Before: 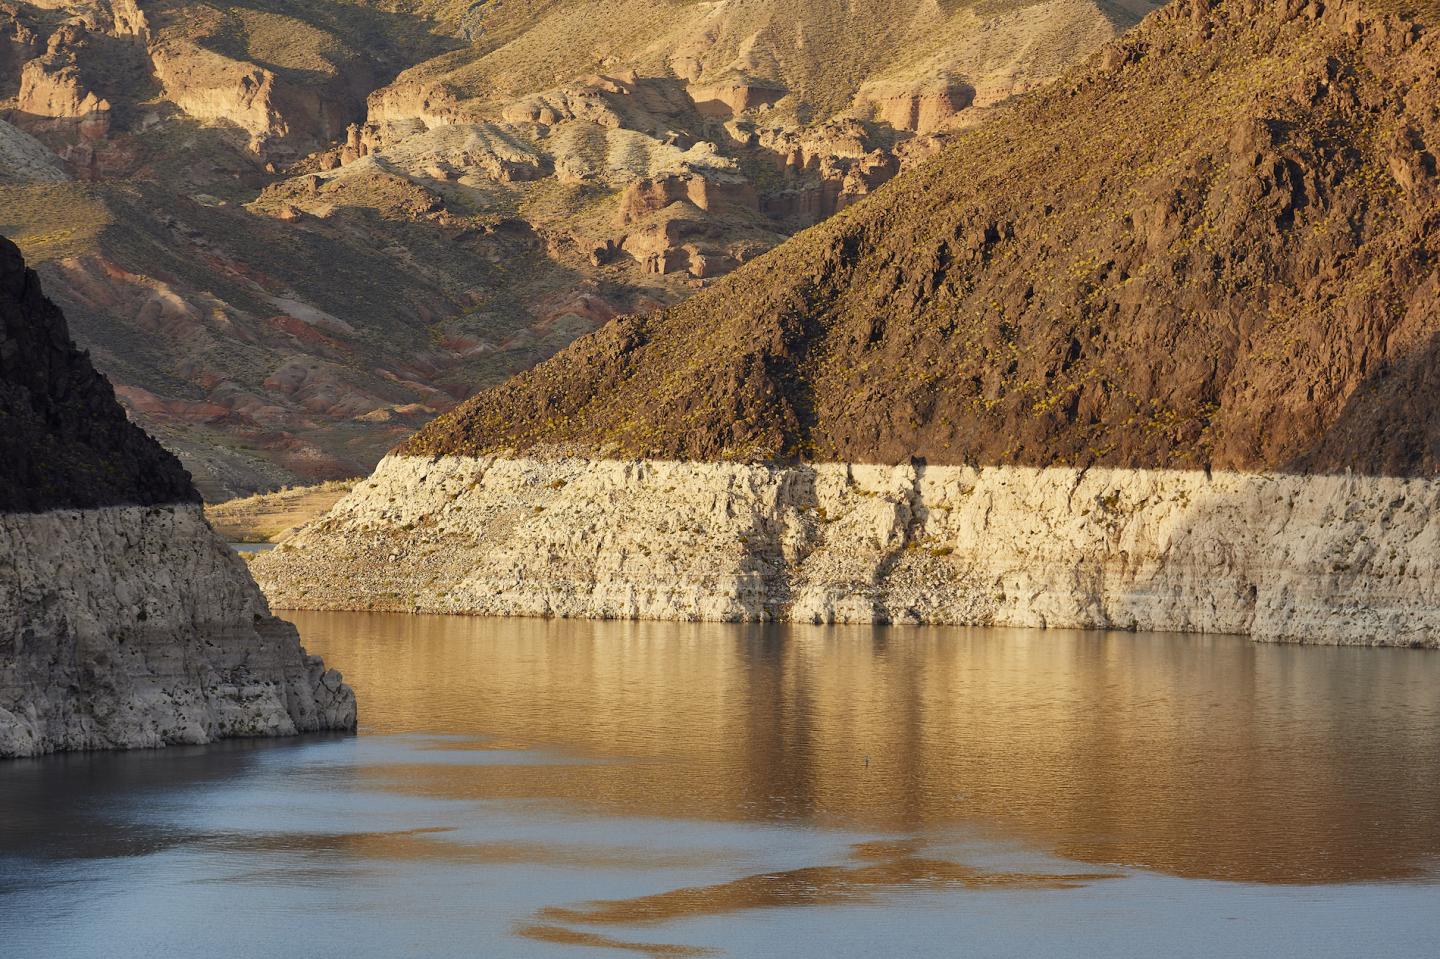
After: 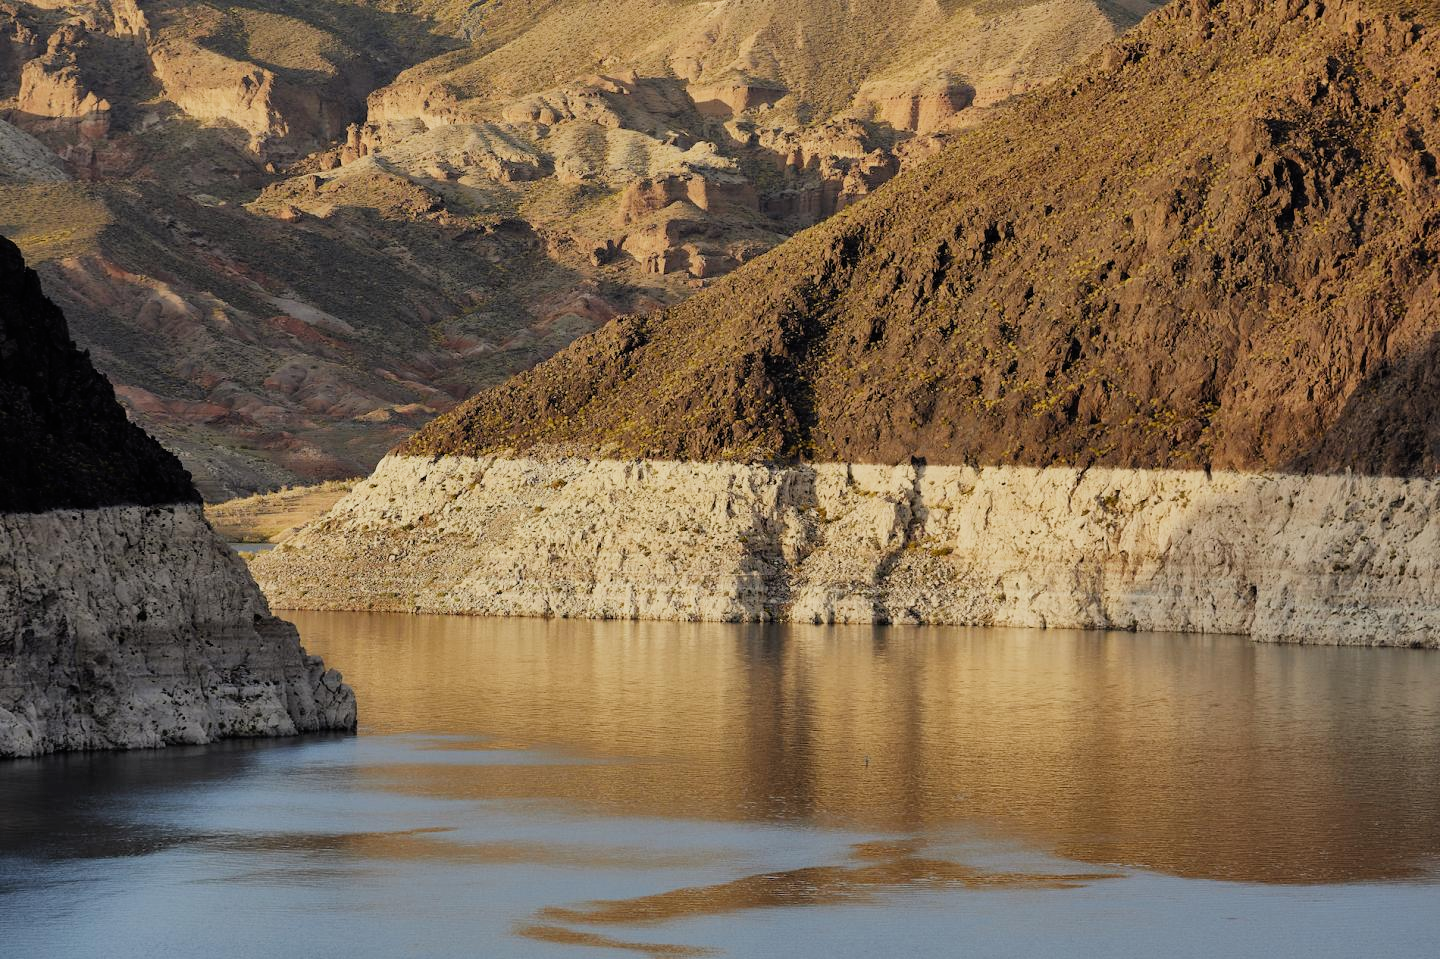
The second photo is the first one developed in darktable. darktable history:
tone equalizer: on, module defaults
filmic rgb: black relative exposure -7.92 EV, white relative exposure 4.13 EV, threshold 3 EV, hardness 4.02, latitude 51.22%, contrast 1.013, shadows ↔ highlights balance 5.35%, color science v5 (2021), contrast in shadows safe, contrast in highlights safe, enable highlight reconstruction true
